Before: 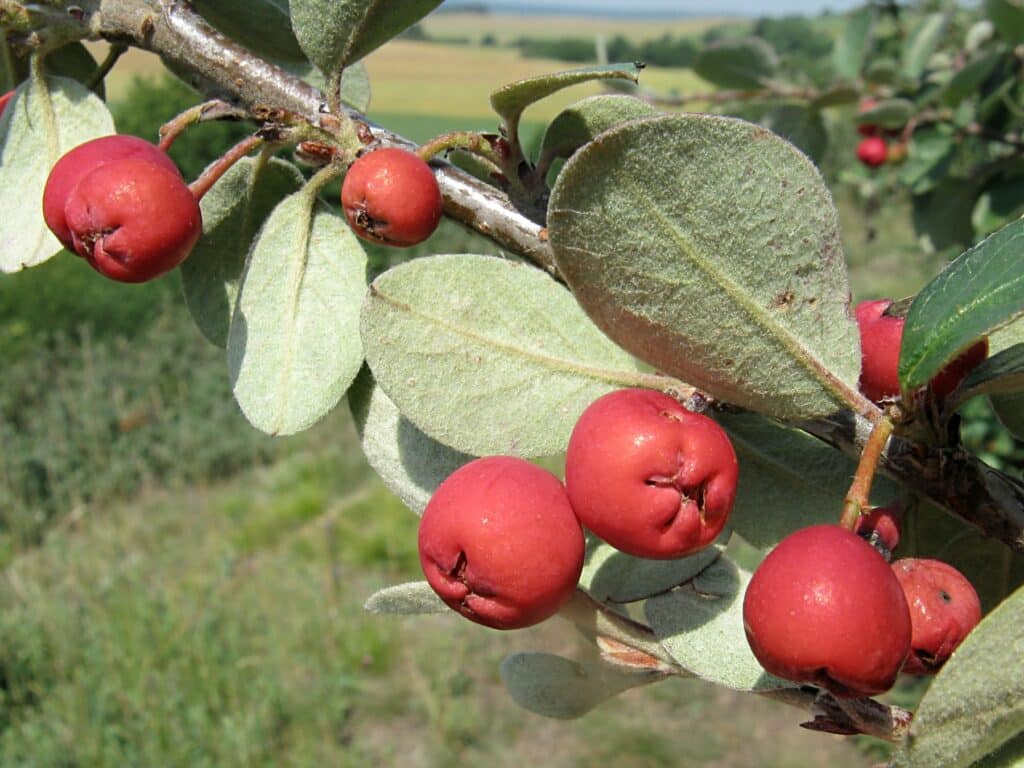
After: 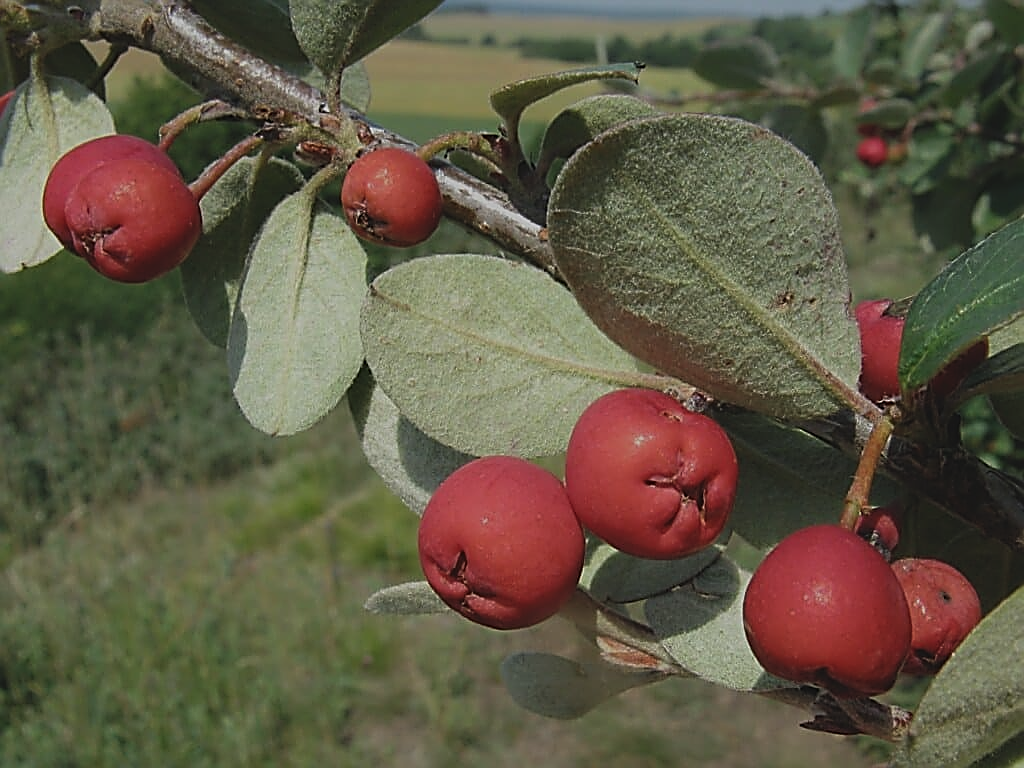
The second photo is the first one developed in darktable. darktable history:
sharpen: radius 1.634, amount 1.309
exposure: black level correction -0.017, exposure -1.066 EV, compensate exposure bias true, compensate highlight preservation false
